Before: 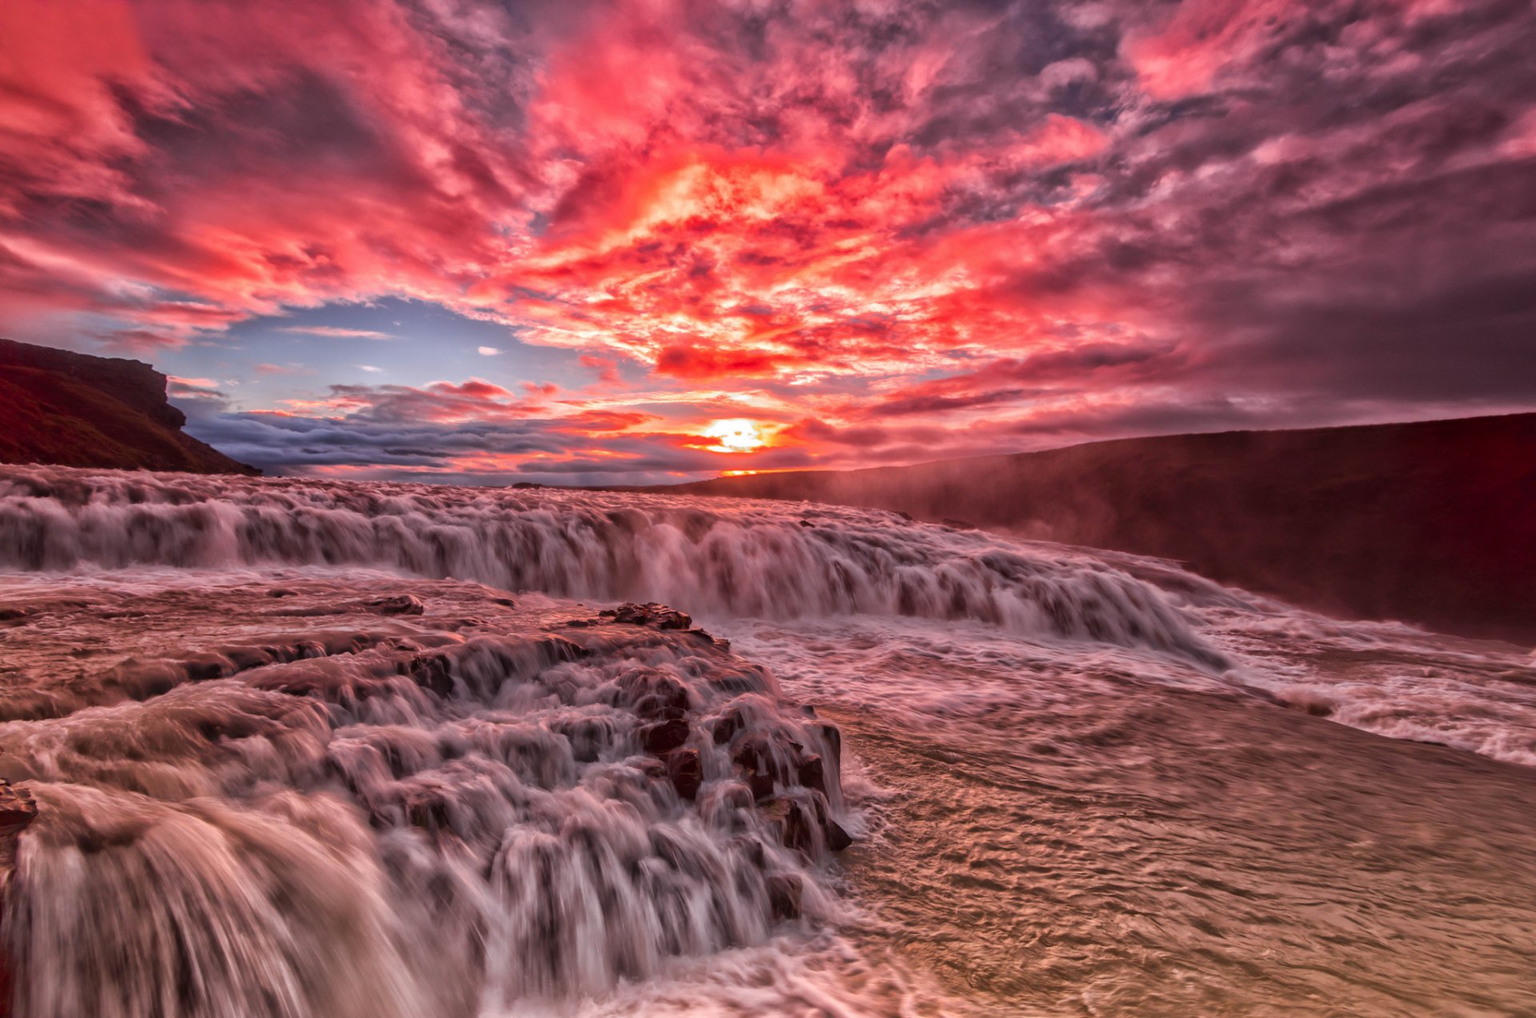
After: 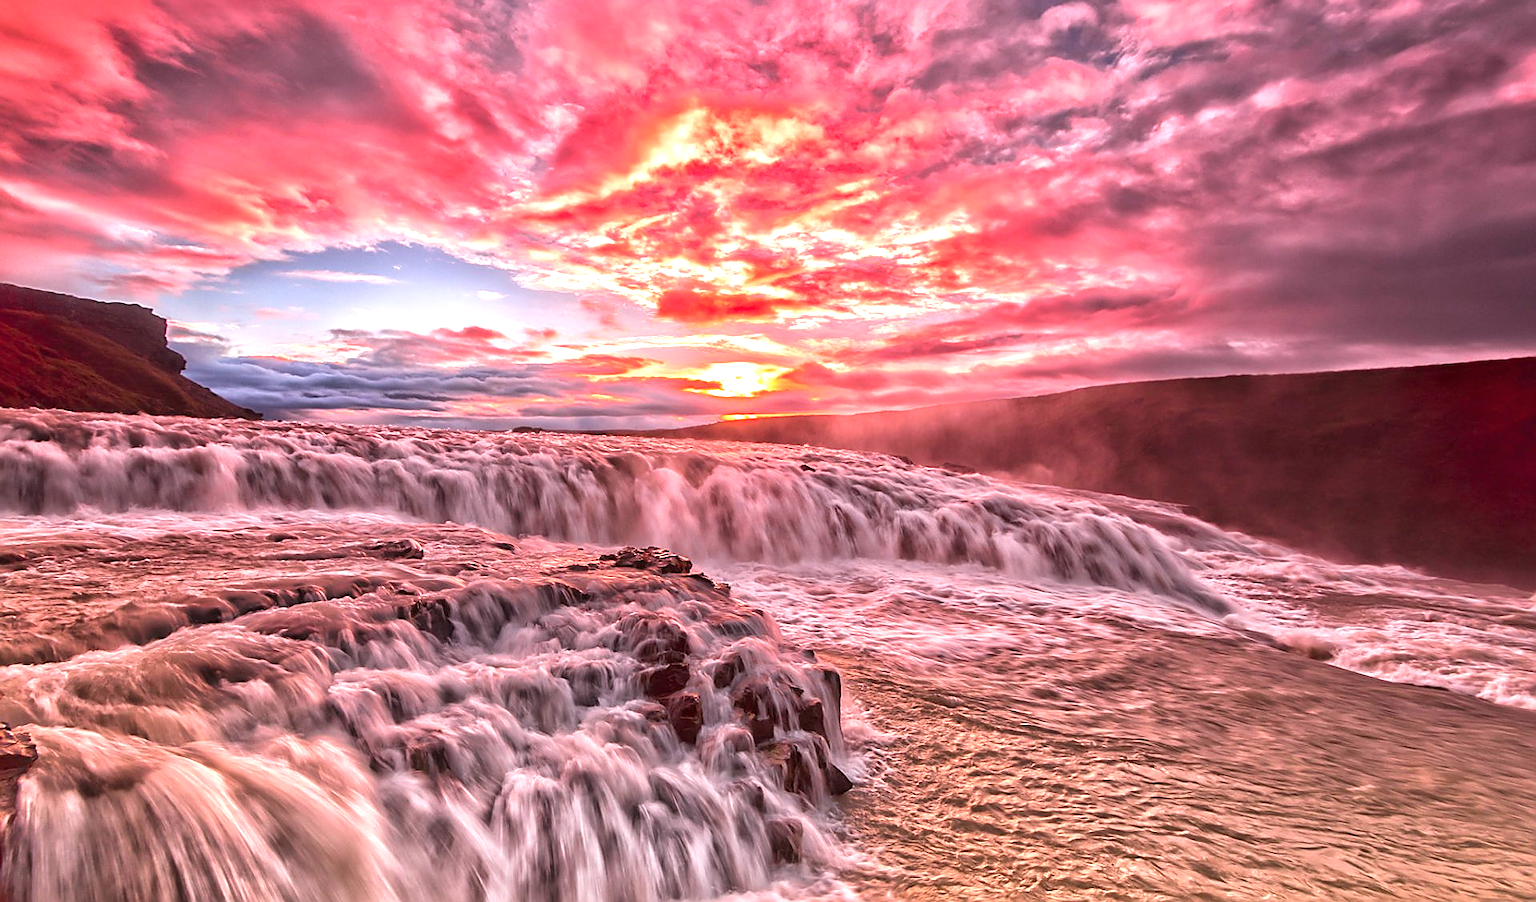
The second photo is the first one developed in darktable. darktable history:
sharpen: radius 1.352, amount 1.232, threshold 0.643
exposure: black level correction 0, exposure 1.2 EV, compensate exposure bias true, compensate highlight preservation false
crop and rotate: top 5.526%, bottom 5.729%
